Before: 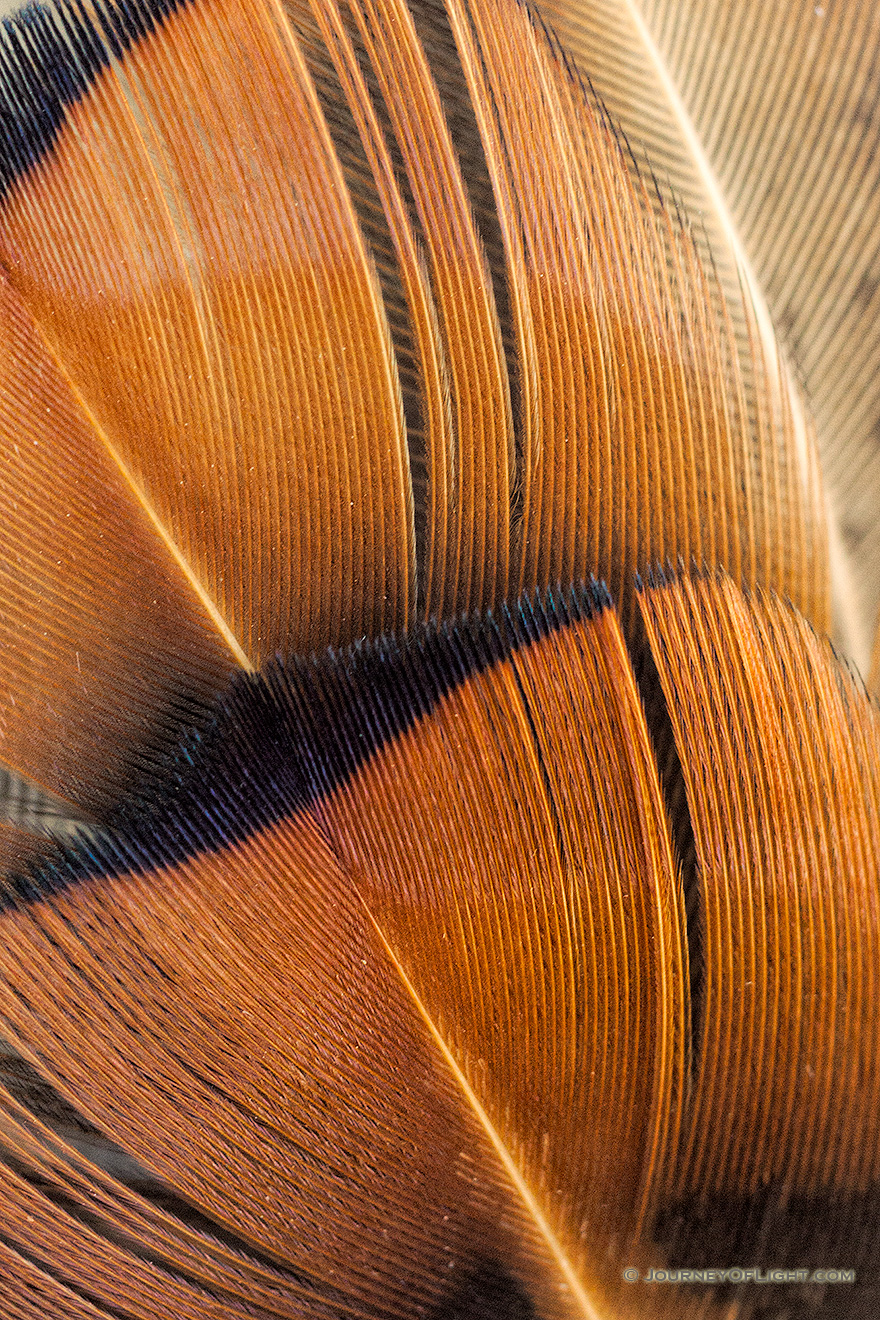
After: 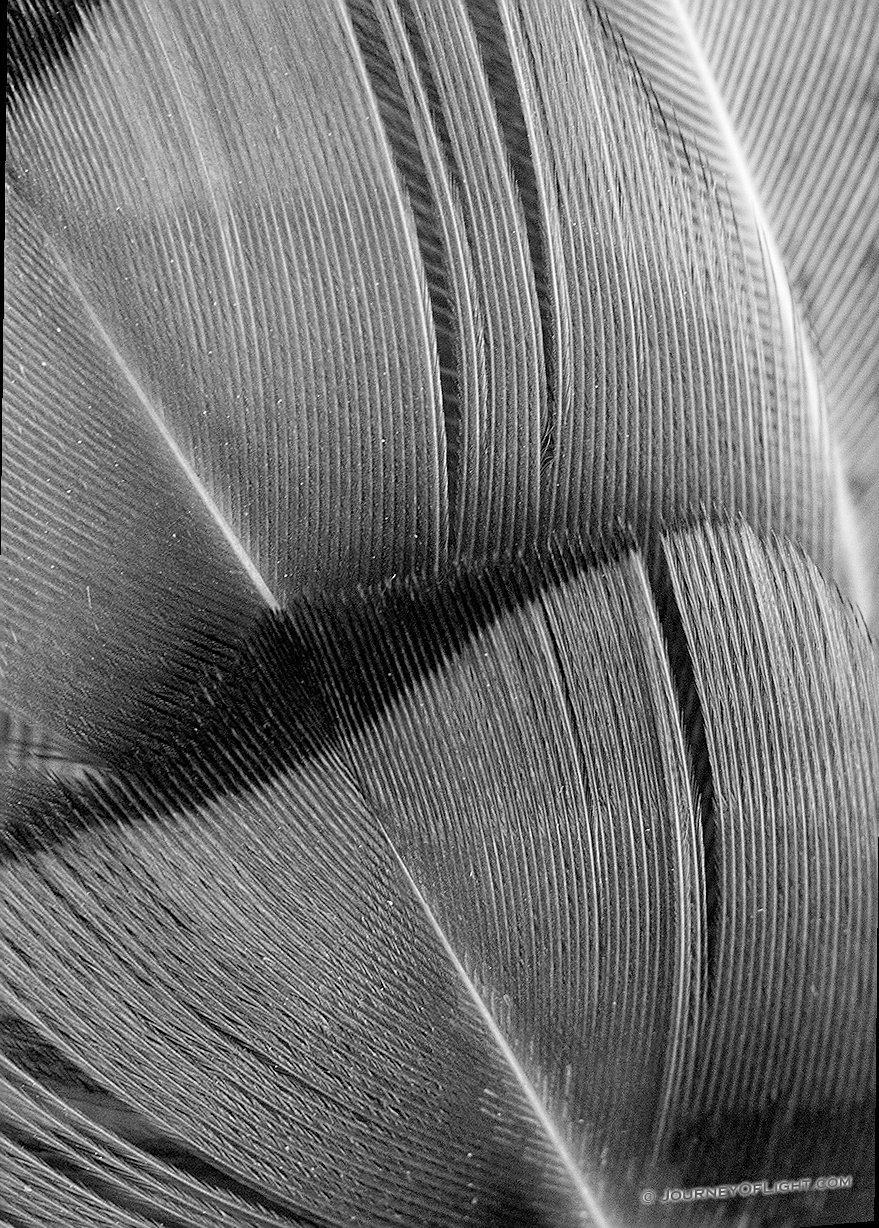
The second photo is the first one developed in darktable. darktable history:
rotate and perspective: rotation 0.679°, lens shift (horizontal) 0.136, crop left 0.009, crop right 0.991, crop top 0.078, crop bottom 0.95
monochrome: a 16.01, b -2.65, highlights 0.52
sharpen: on, module defaults
